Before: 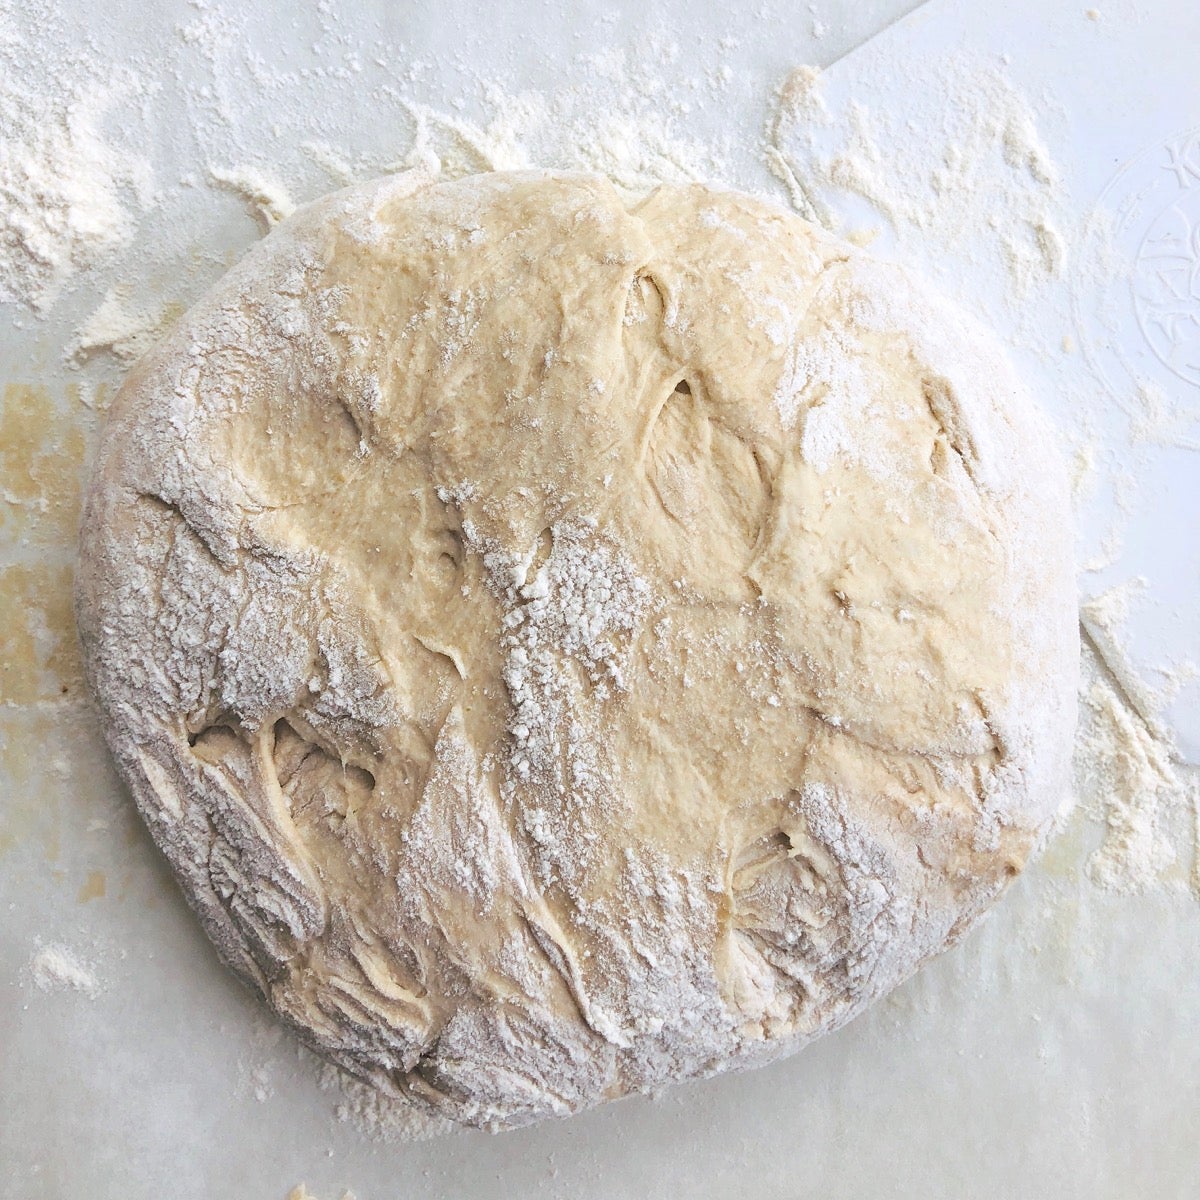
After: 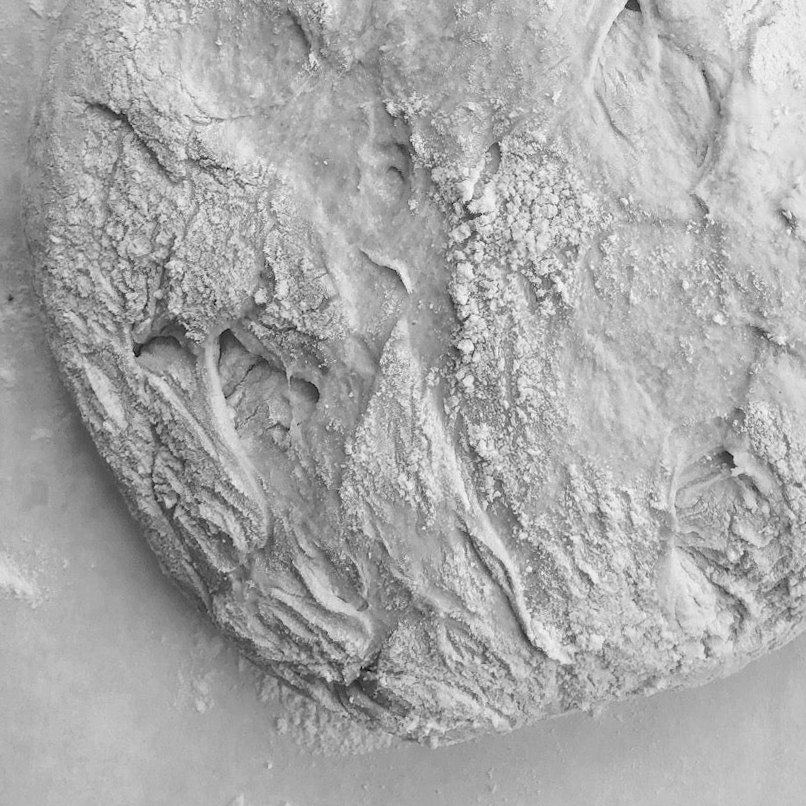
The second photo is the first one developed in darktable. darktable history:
white balance: red 0.926, green 1.003, blue 1.133
crop and rotate: angle -0.82°, left 3.85%, top 31.828%, right 27.992%
color balance rgb: linear chroma grading › global chroma 15%, perceptual saturation grading › global saturation 30%
monochrome: a -6.99, b 35.61, size 1.4
